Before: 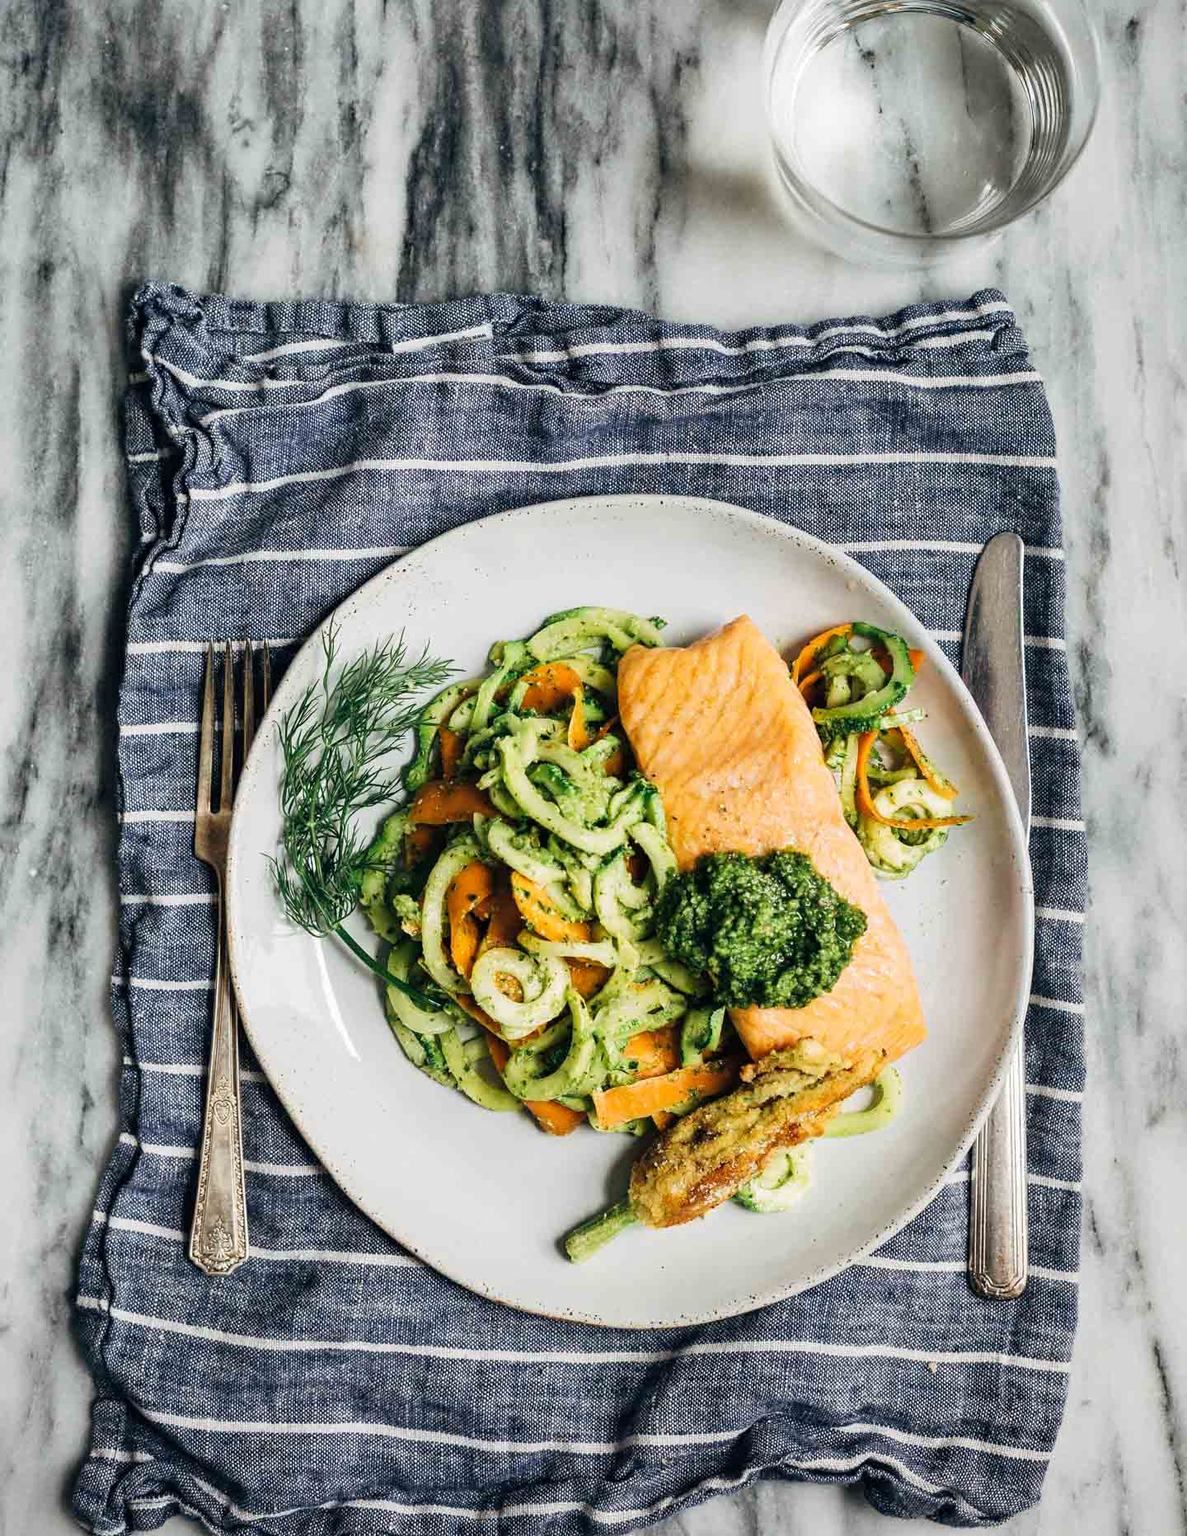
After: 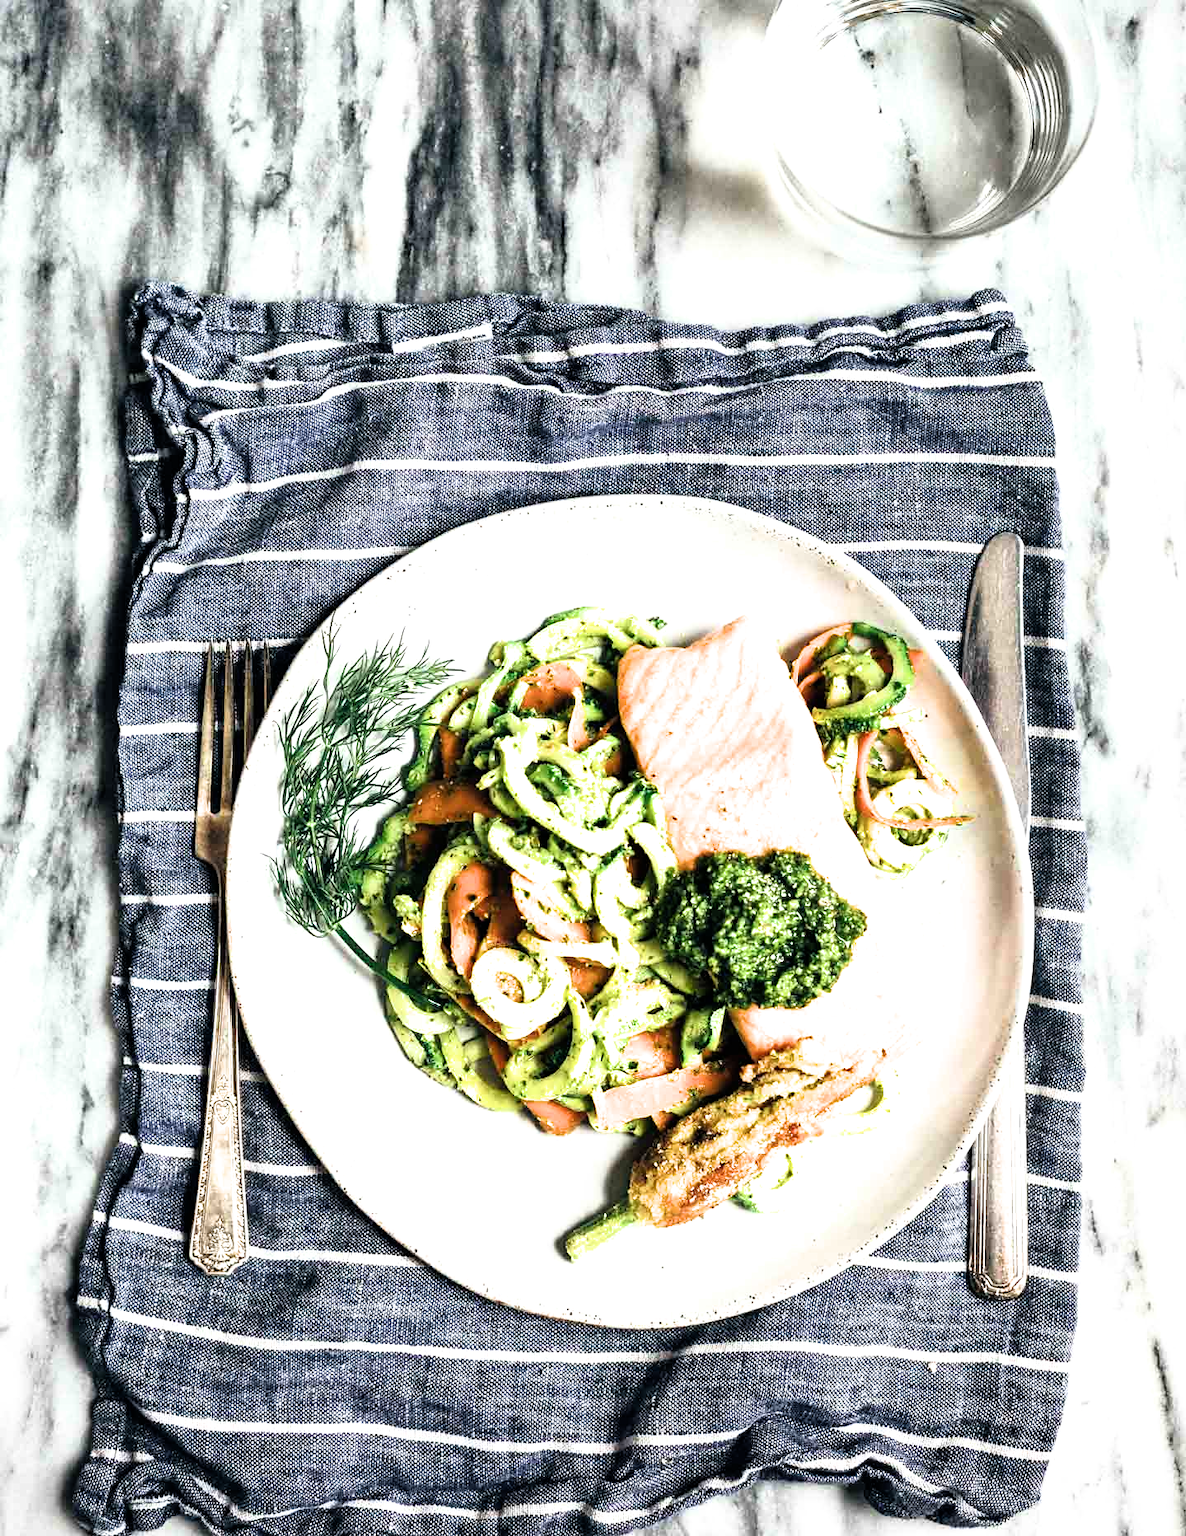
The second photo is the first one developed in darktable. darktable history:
filmic rgb: black relative exposure -8.03 EV, white relative exposure 2.33 EV, hardness 6.57
exposure: black level correction 0, exposure 0.703 EV, compensate highlight preservation false
